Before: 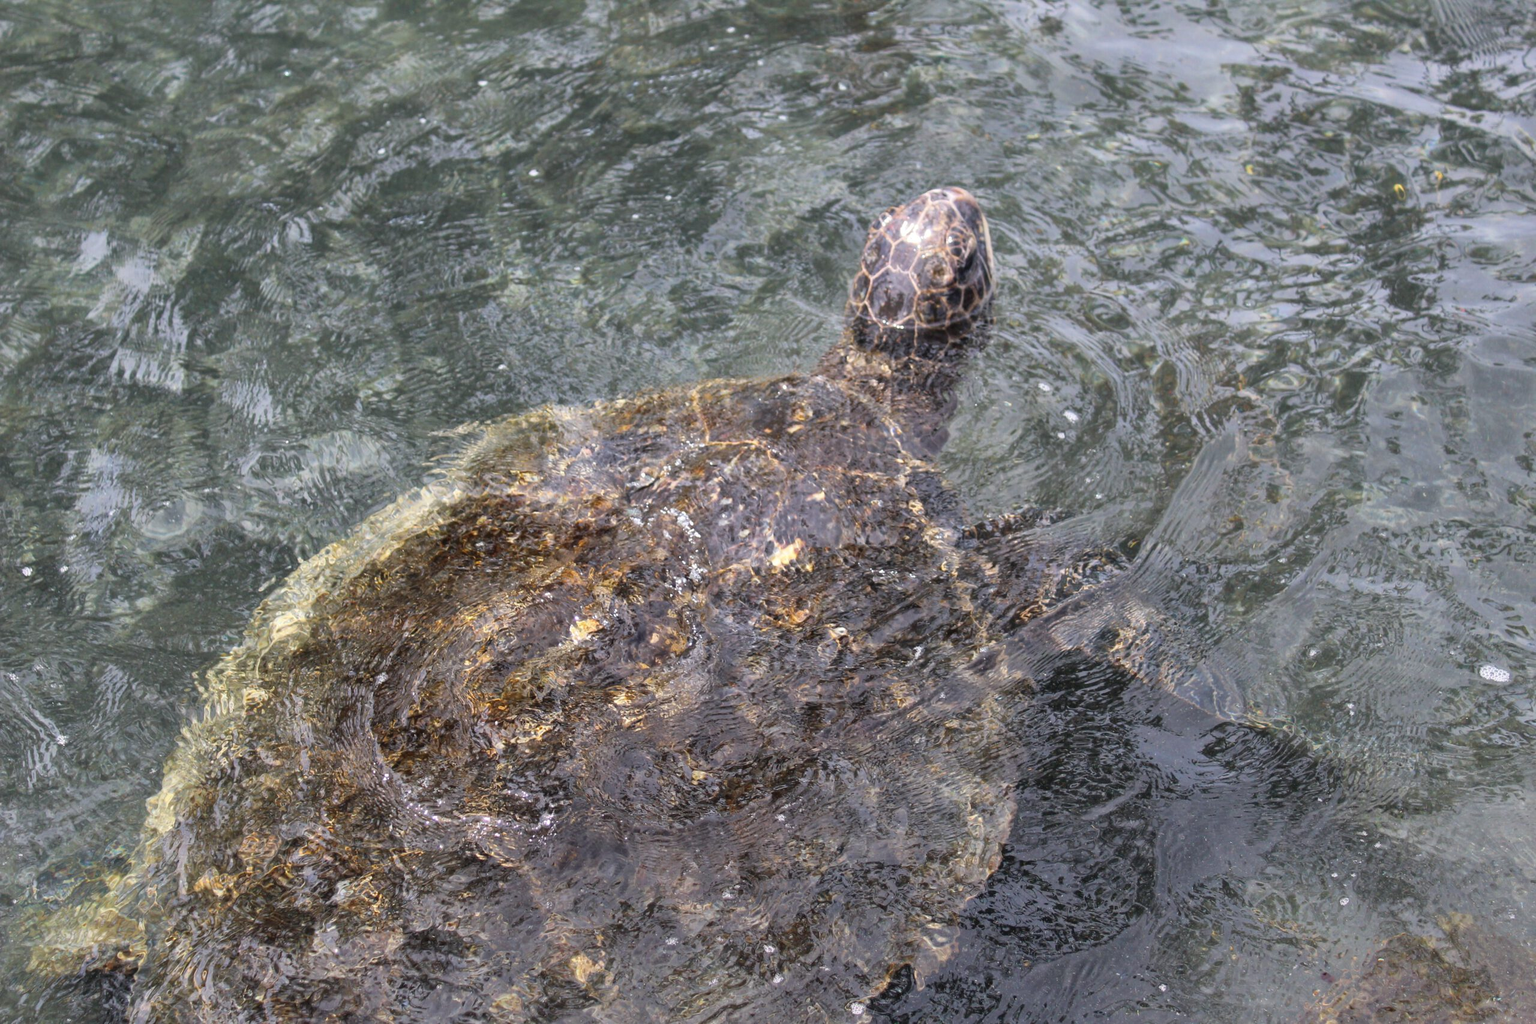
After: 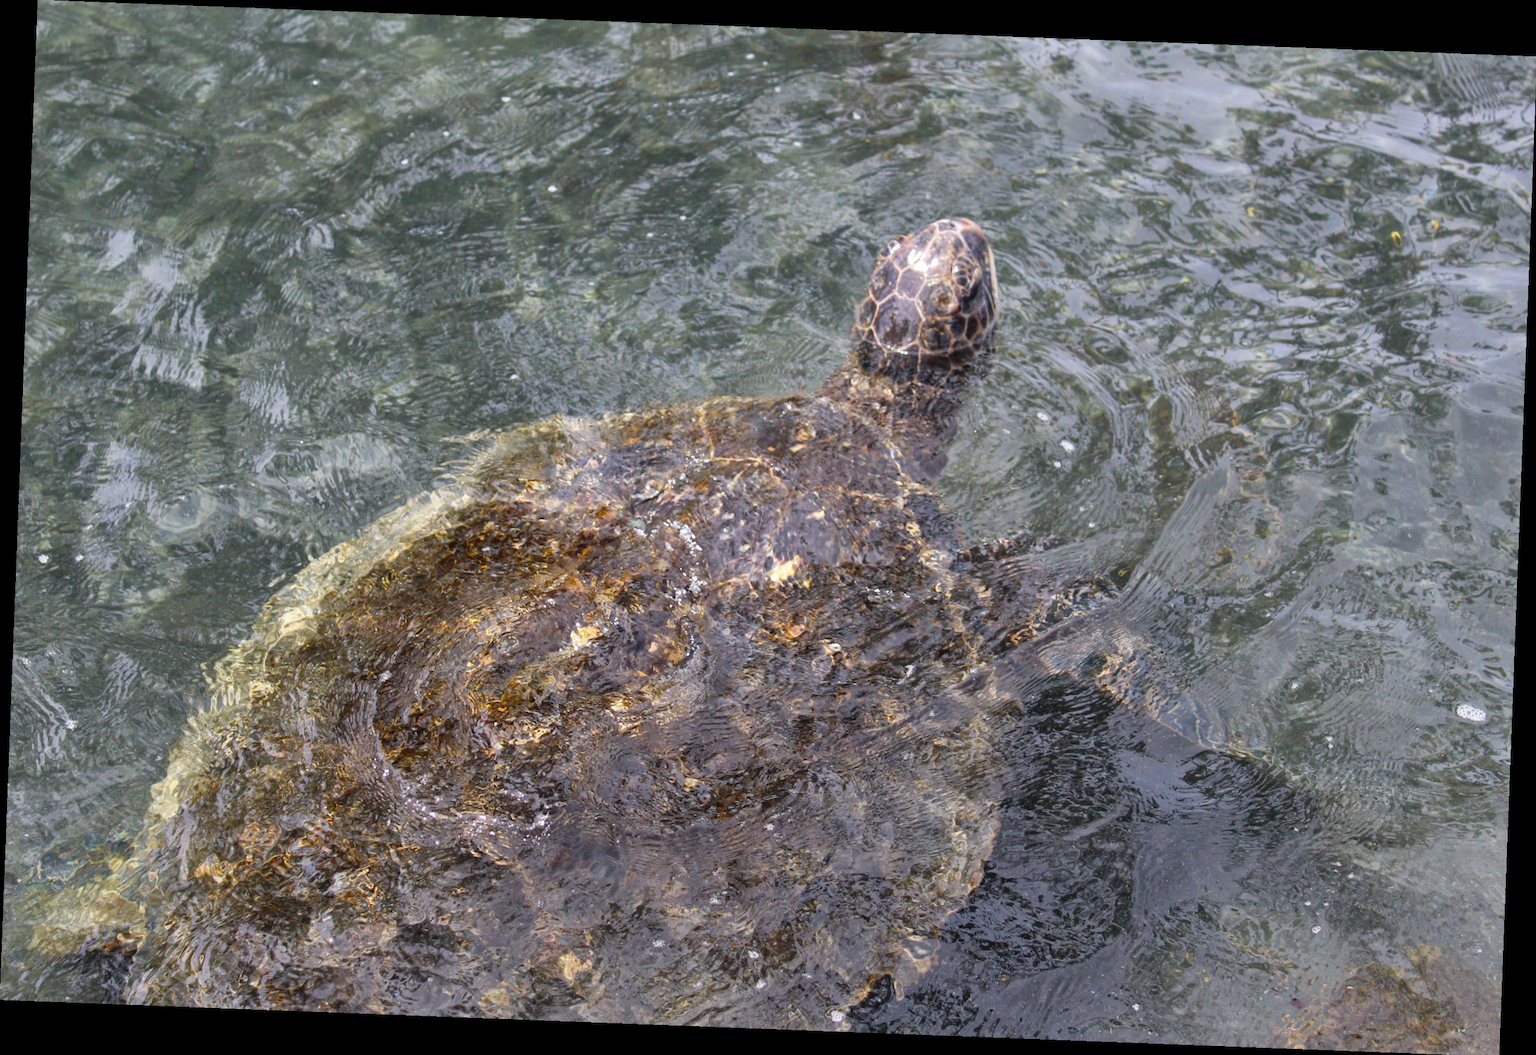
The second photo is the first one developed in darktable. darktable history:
rotate and perspective: rotation 2.17°, automatic cropping off
shadows and highlights: shadows 20.91, highlights -82.73, soften with gaussian
color balance rgb: perceptual saturation grading › global saturation 20%, perceptual saturation grading › highlights -25%, perceptual saturation grading › shadows 25%
